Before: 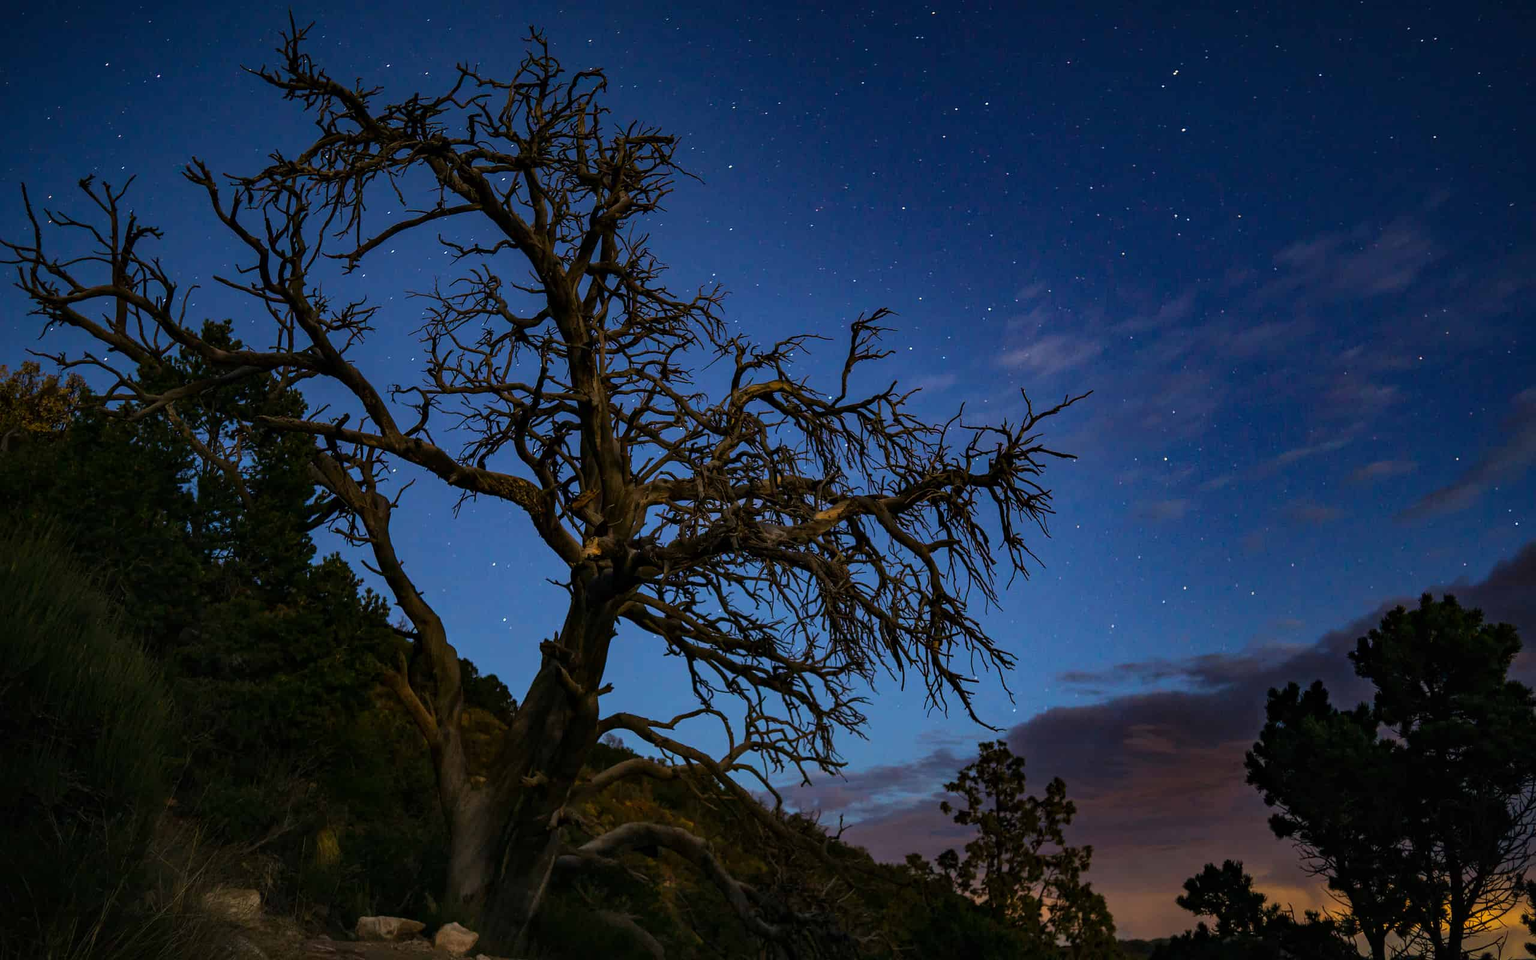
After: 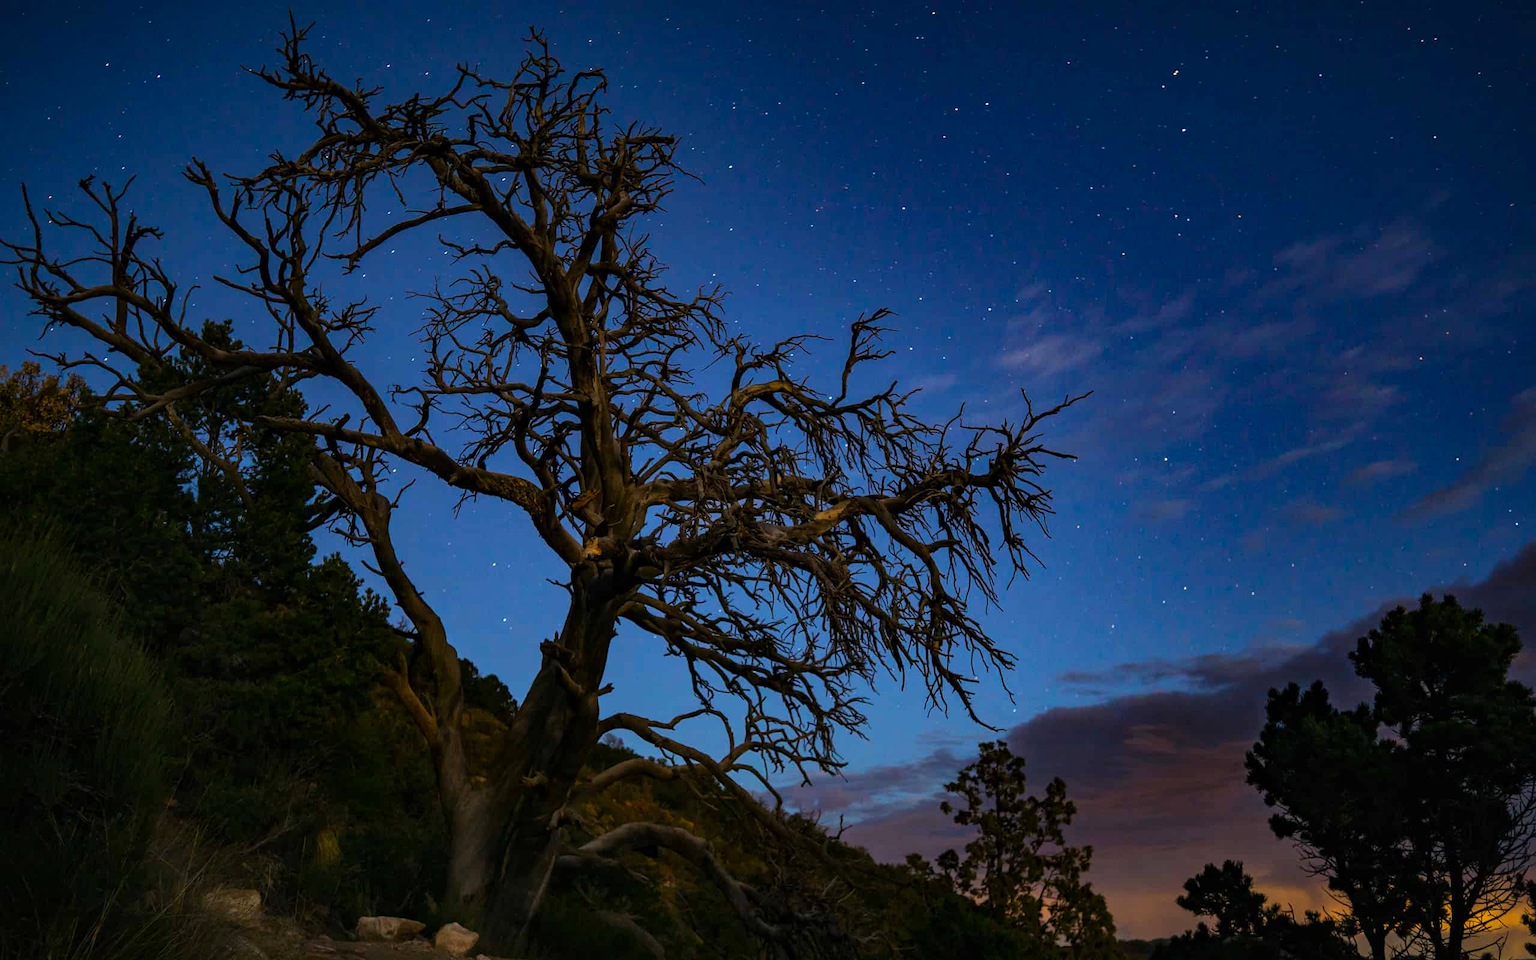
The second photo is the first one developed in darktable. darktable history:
contrast brightness saturation: saturation 0.105
